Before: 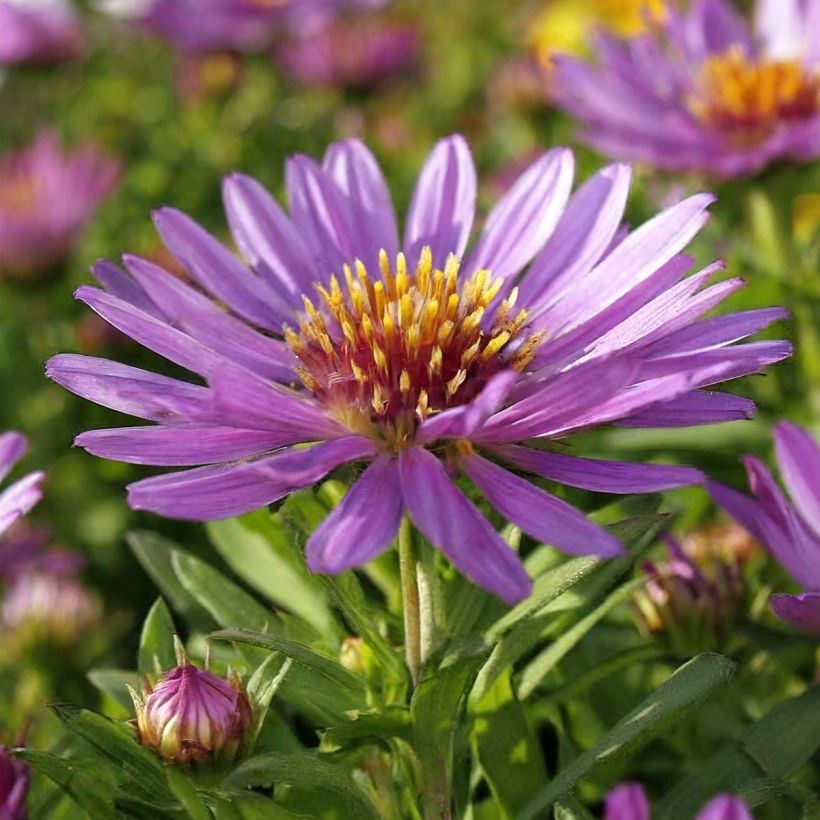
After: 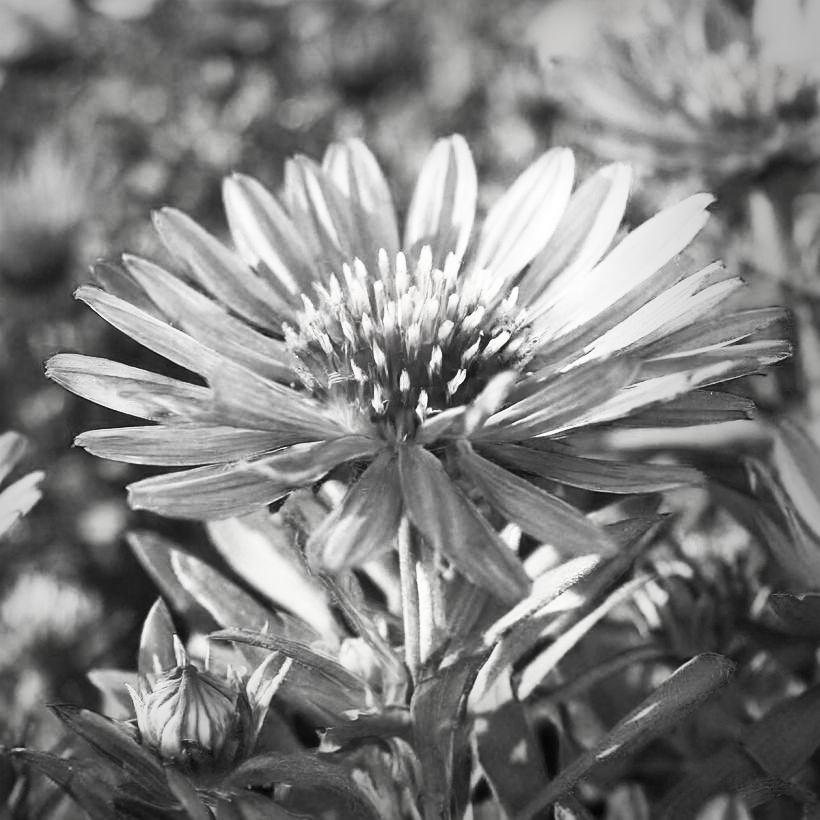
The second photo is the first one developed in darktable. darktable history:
vignetting: fall-off start 53.14%, saturation 0.04, center (-0.116, -0.005), automatic ratio true, width/height ratio 1.318, shape 0.208
contrast brightness saturation: contrast 0.516, brightness 0.473, saturation -0.989
